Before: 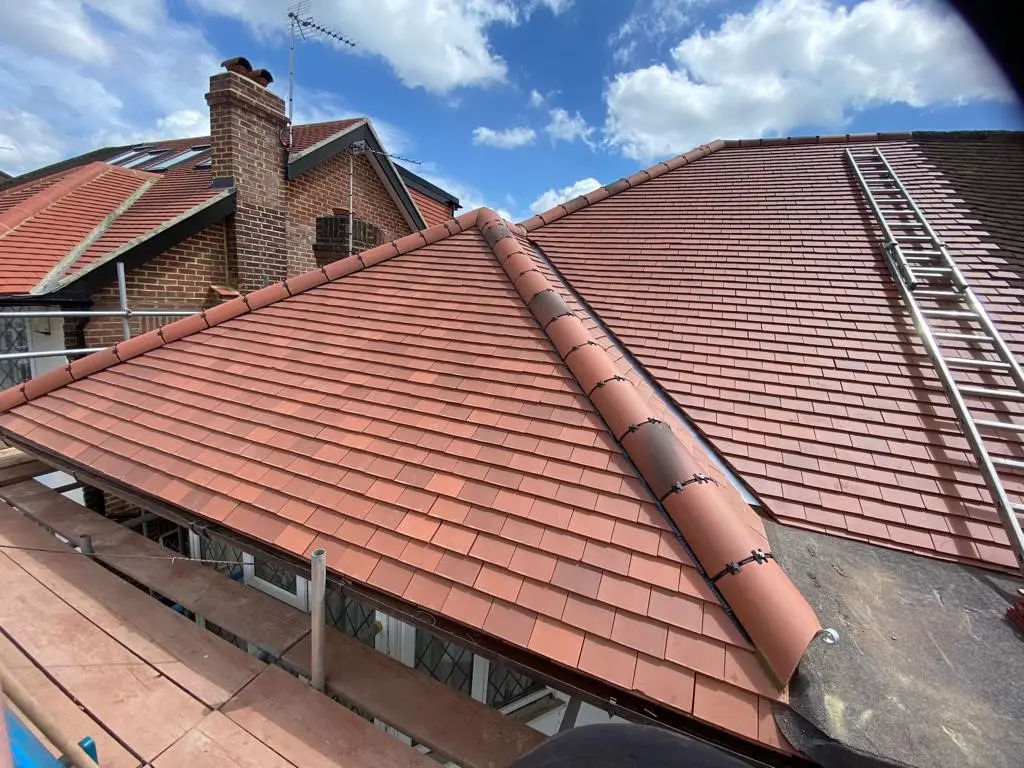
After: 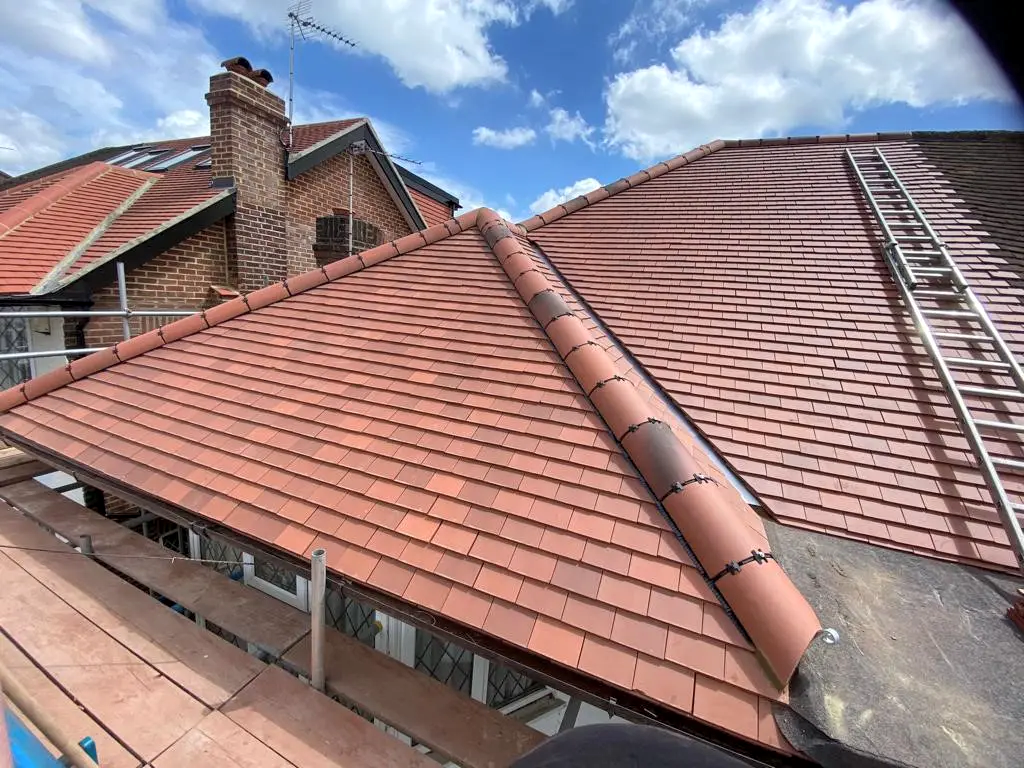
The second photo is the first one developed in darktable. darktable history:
contrast brightness saturation: contrast 0.05, brightness 0.06, saturation 0.01
local contrast: highlights 100%, shadows 100%, detail 120%, midtone range 0.2
